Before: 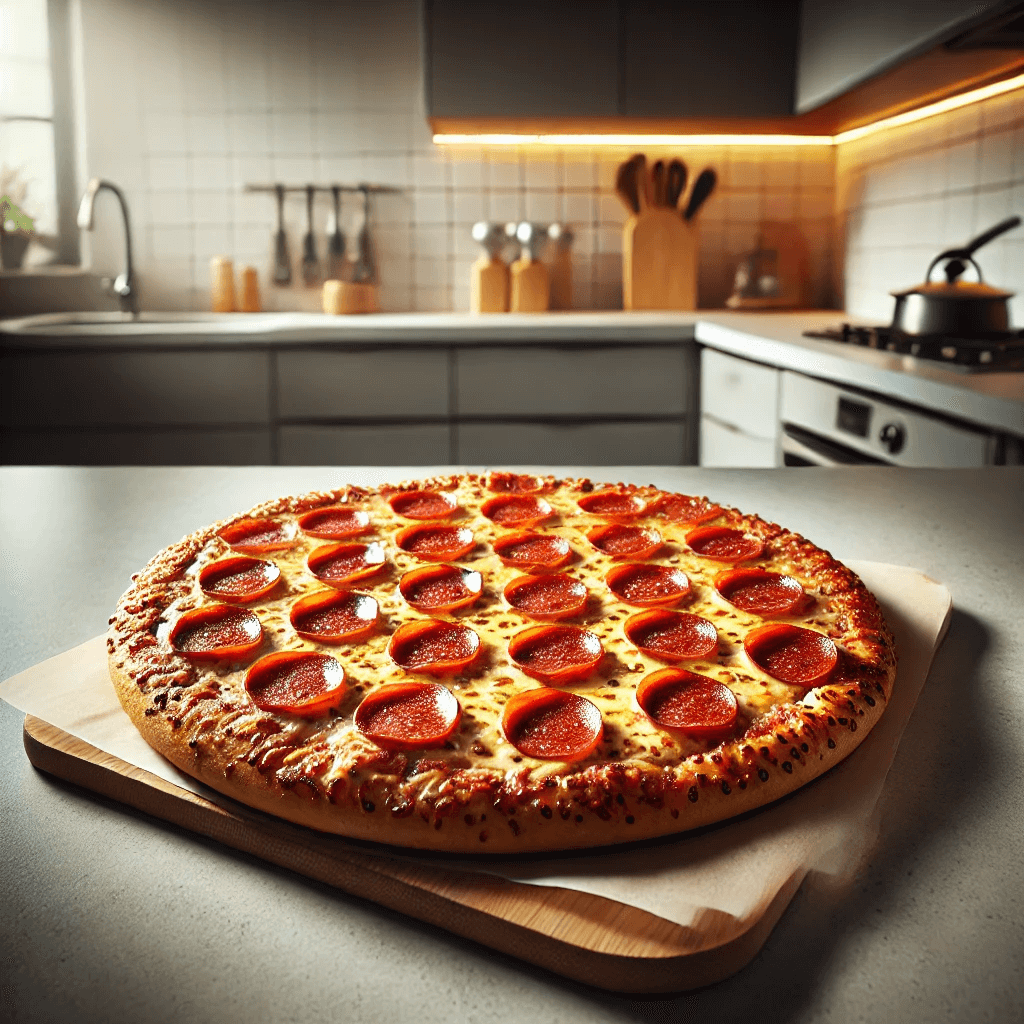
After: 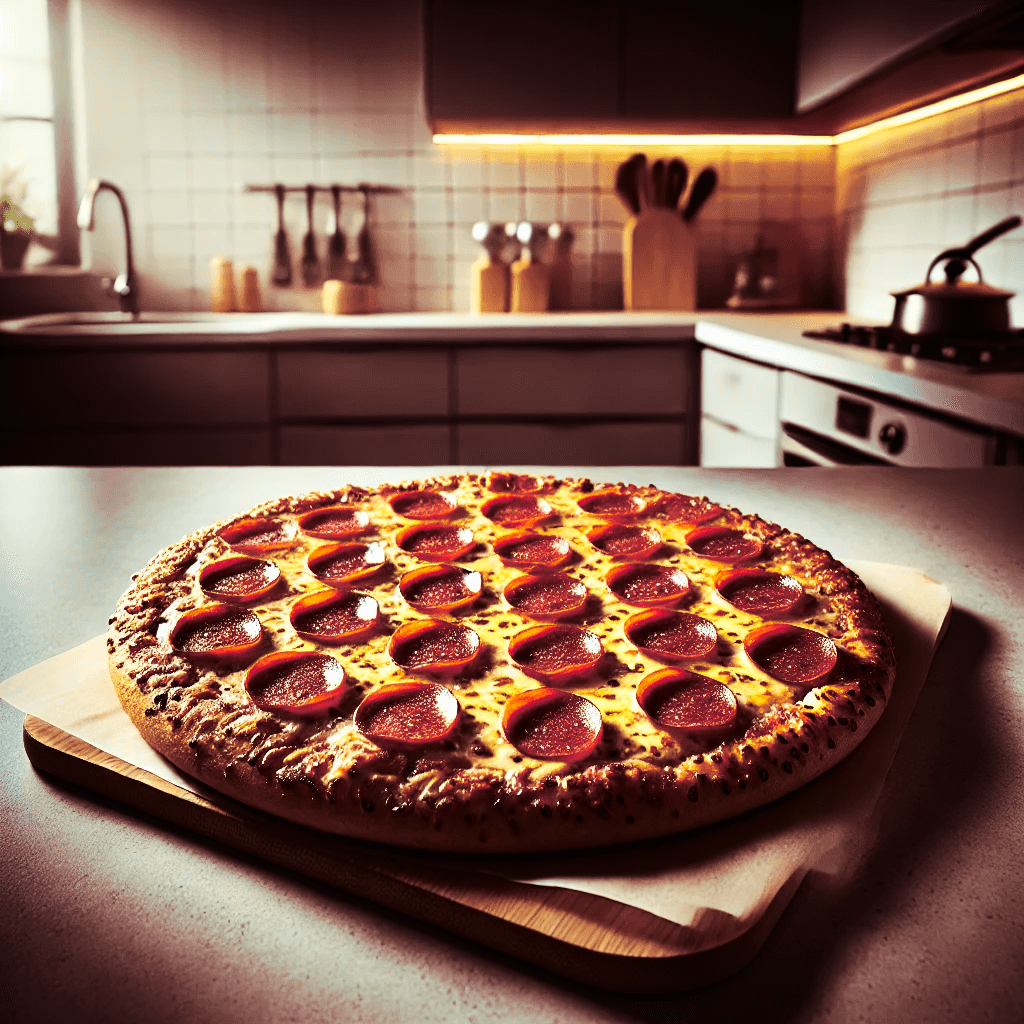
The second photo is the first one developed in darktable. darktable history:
contrast brightness saturation: contrast 0.21, brightness -0.11, saturation 0.21
split-toning: highlights › hue 187.2°, highlights › saturation 0.83, balance -68.05, compress 56.43%
